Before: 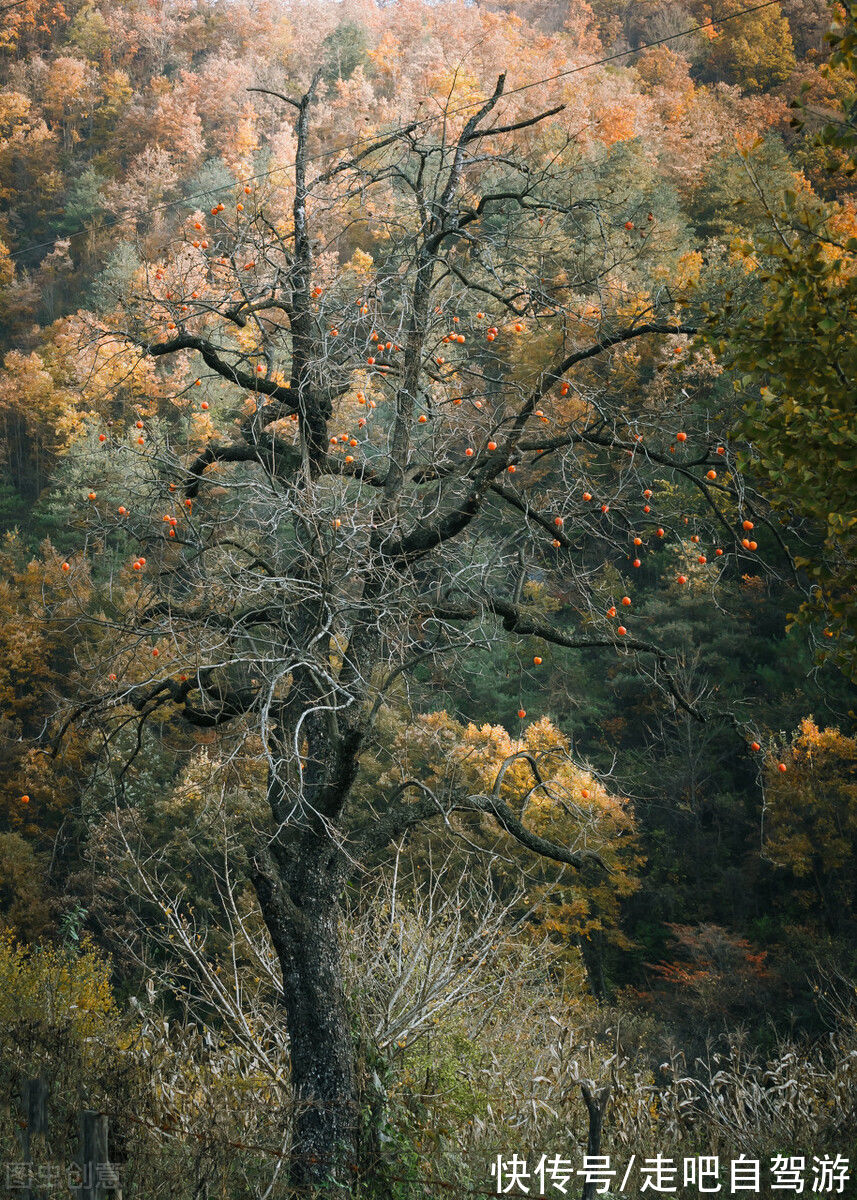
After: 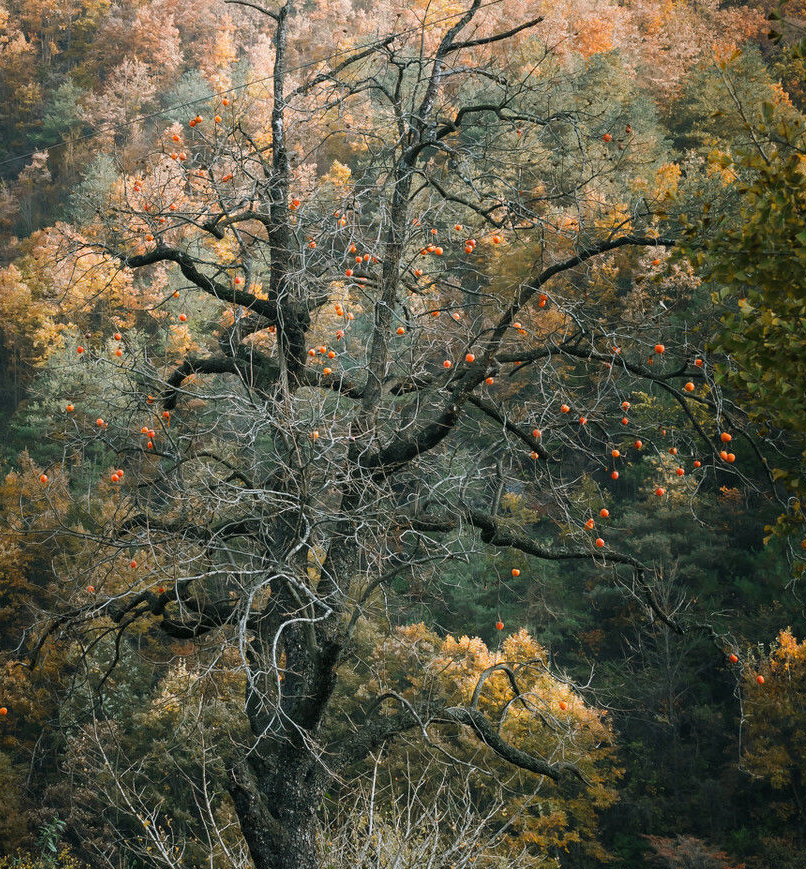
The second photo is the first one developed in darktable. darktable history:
crop: left 2.659%, top 7.356%, right 3.244%, bottom 20.207%
